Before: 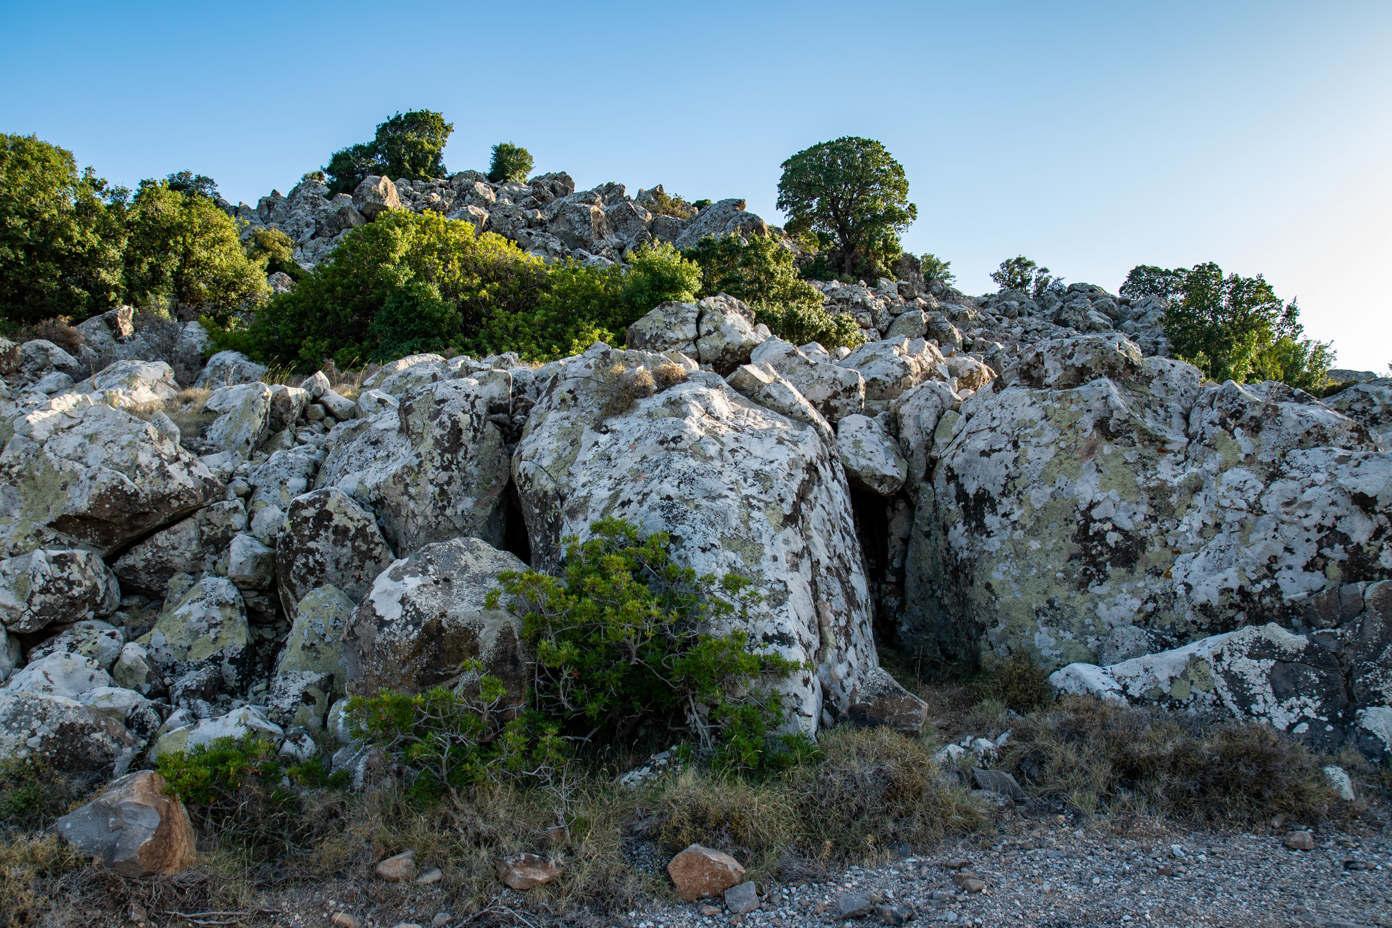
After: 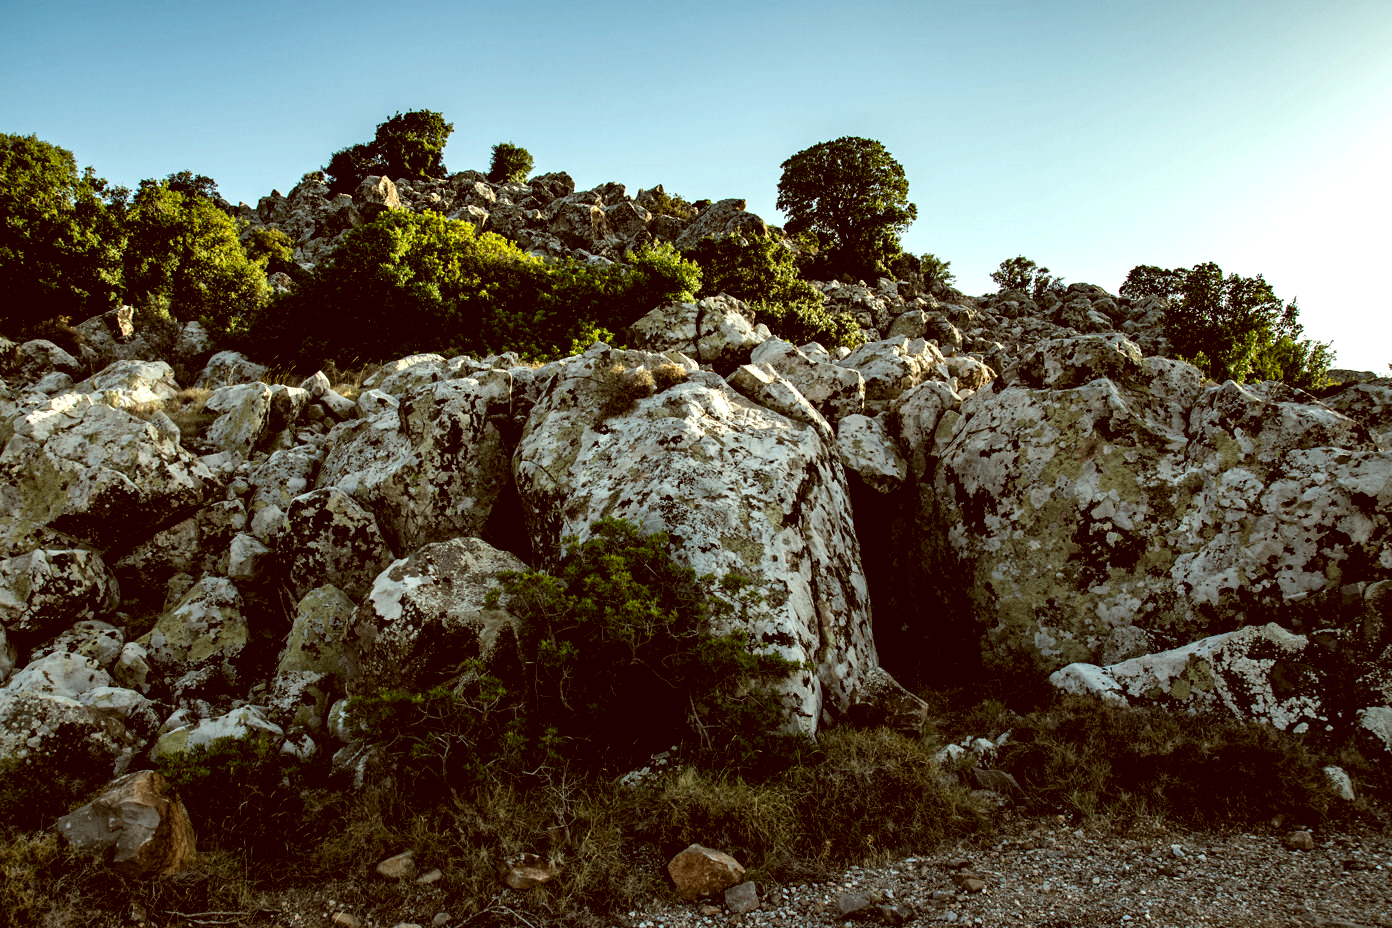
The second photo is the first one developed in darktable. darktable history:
color correction: highlights a* -5.6, highlights b* 9.8, shadows a* 9.6, shadows b* 24.75
levels: gray 59.37%, levels [0.182, 0.542, 0.902]
